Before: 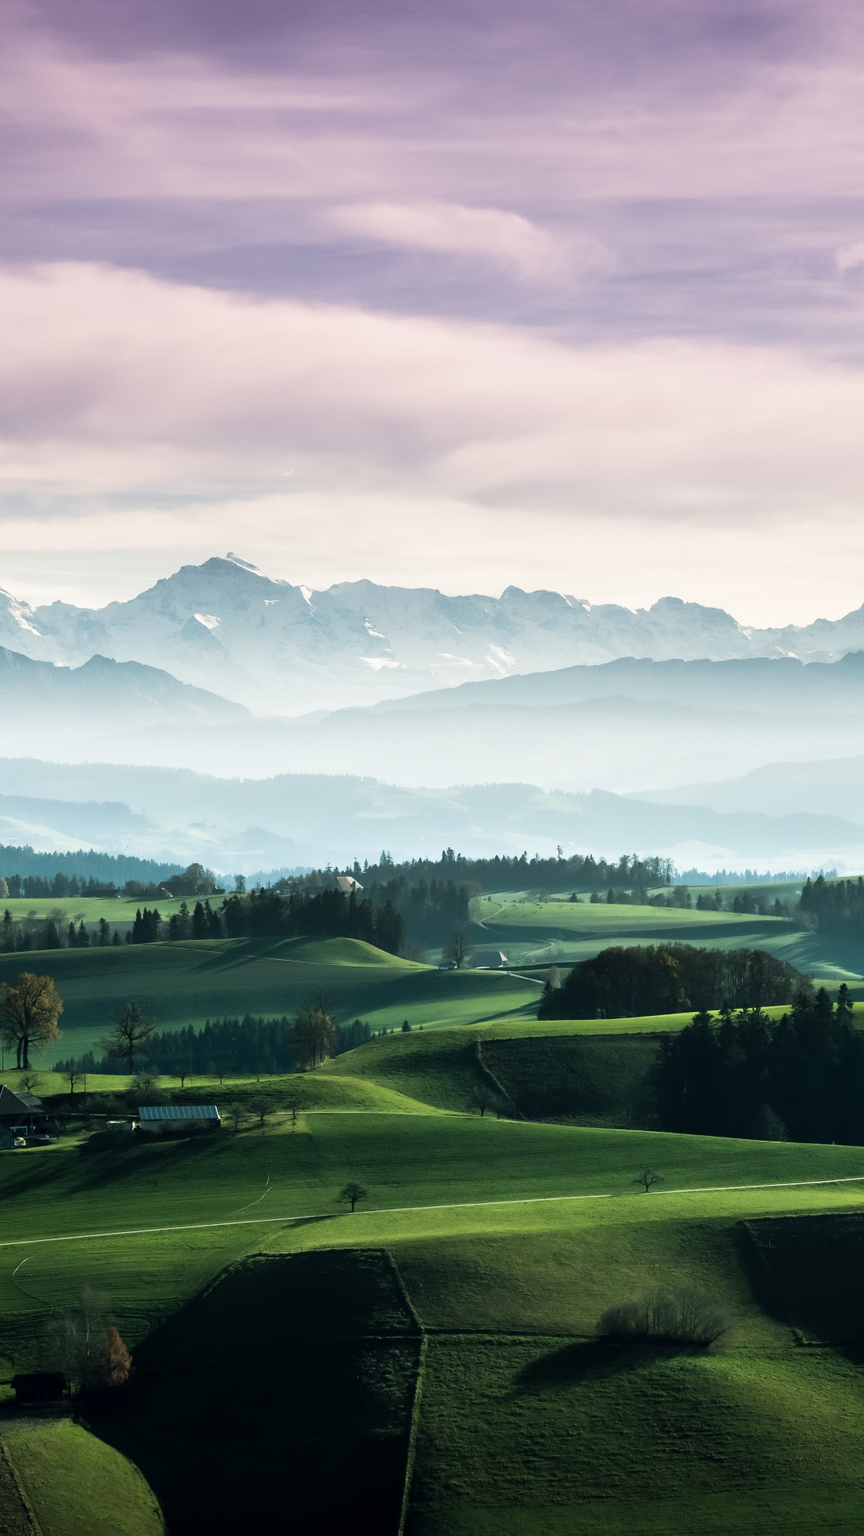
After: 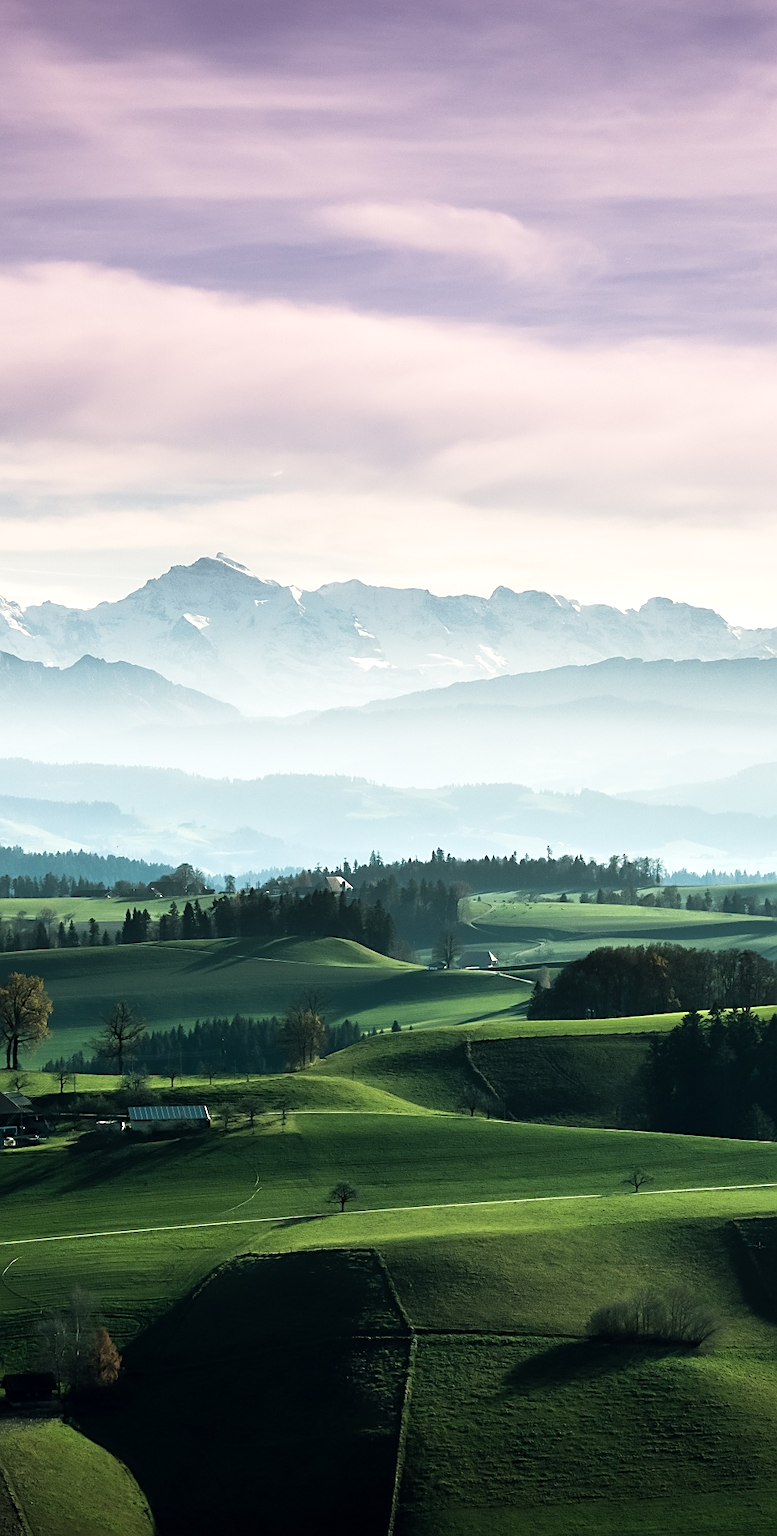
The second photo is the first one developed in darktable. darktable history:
crop and rotate: left 1.367%, right 8.625%
shadows and highlights: shadows -12.53, white point adjustment 3.84, highlights 27.1
sharpen: on, module defaults
